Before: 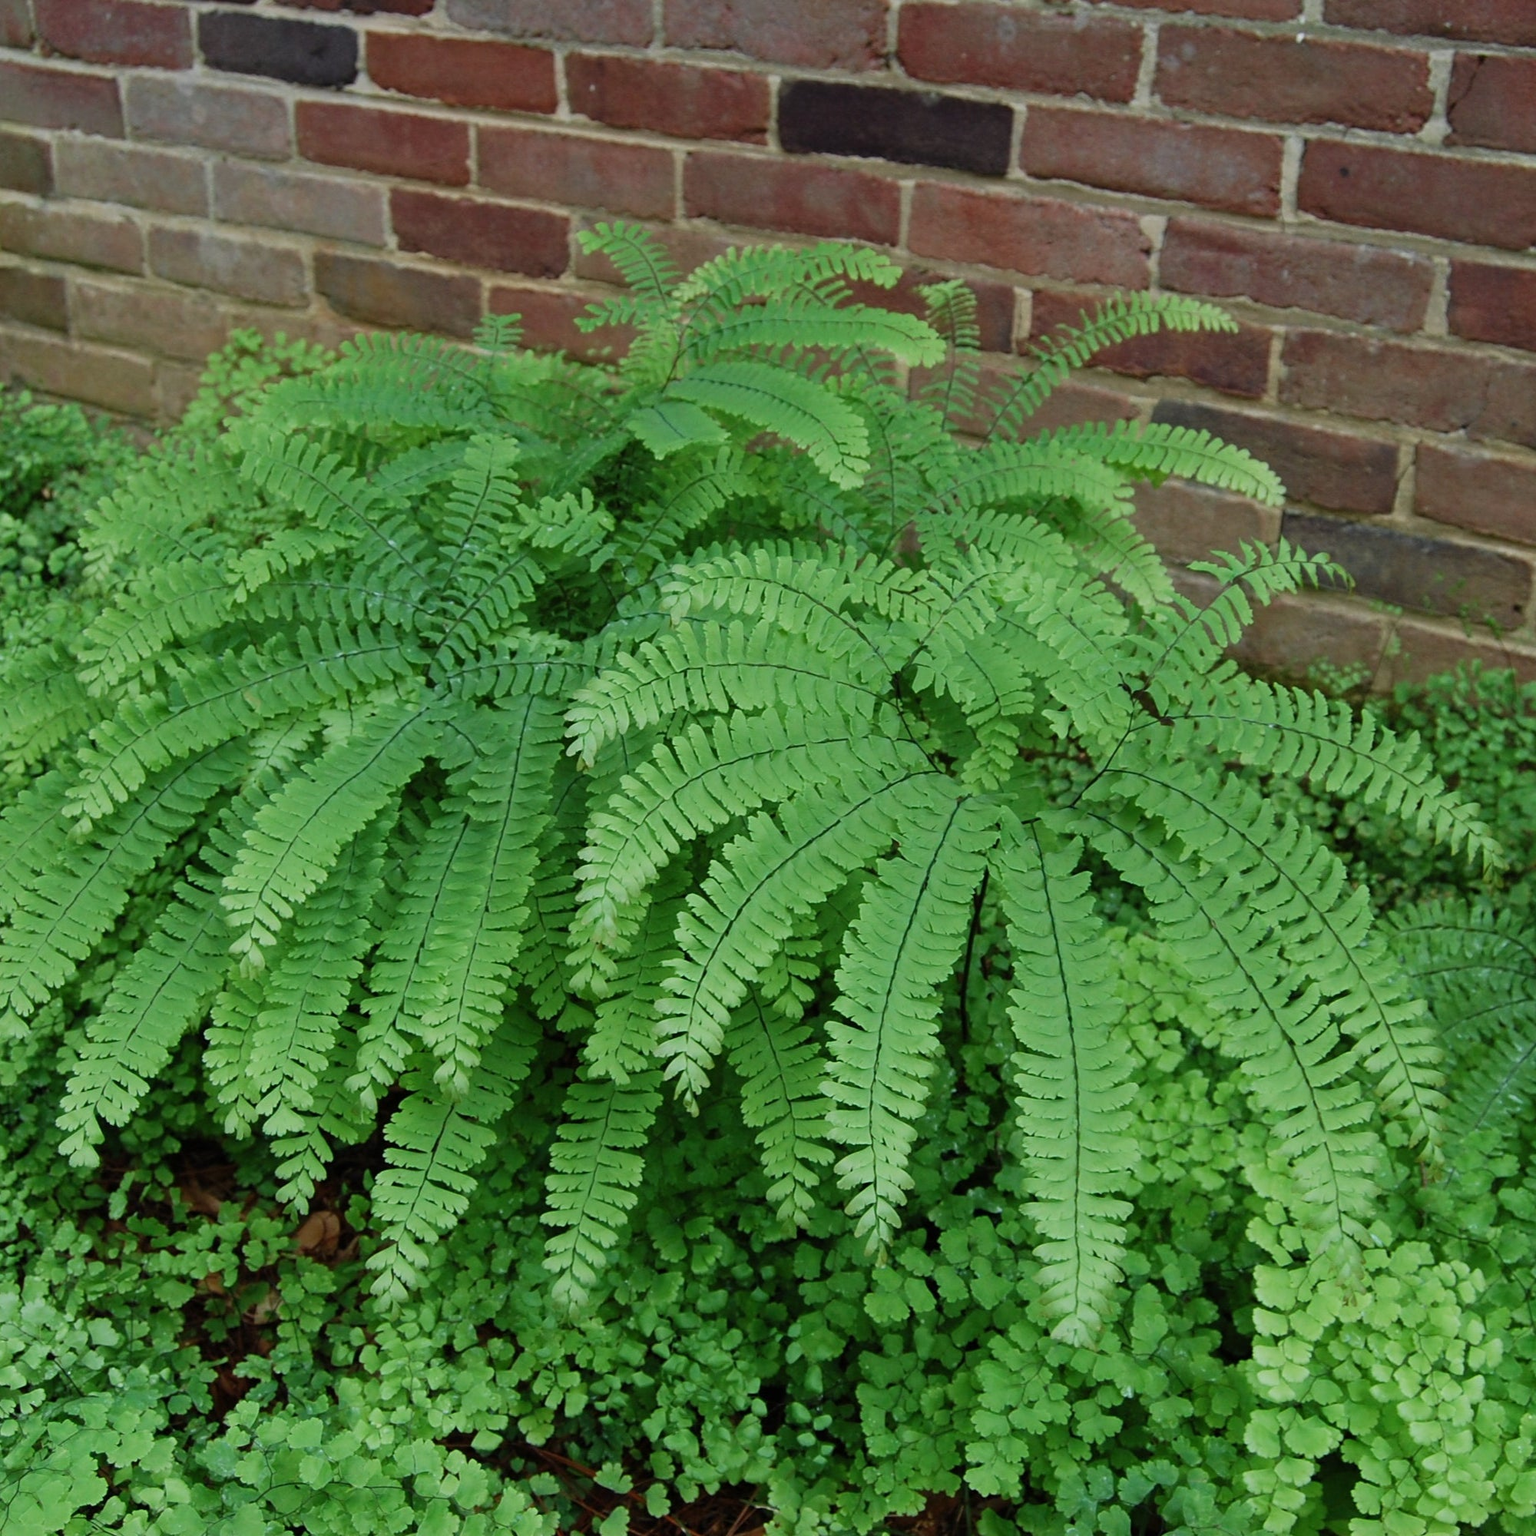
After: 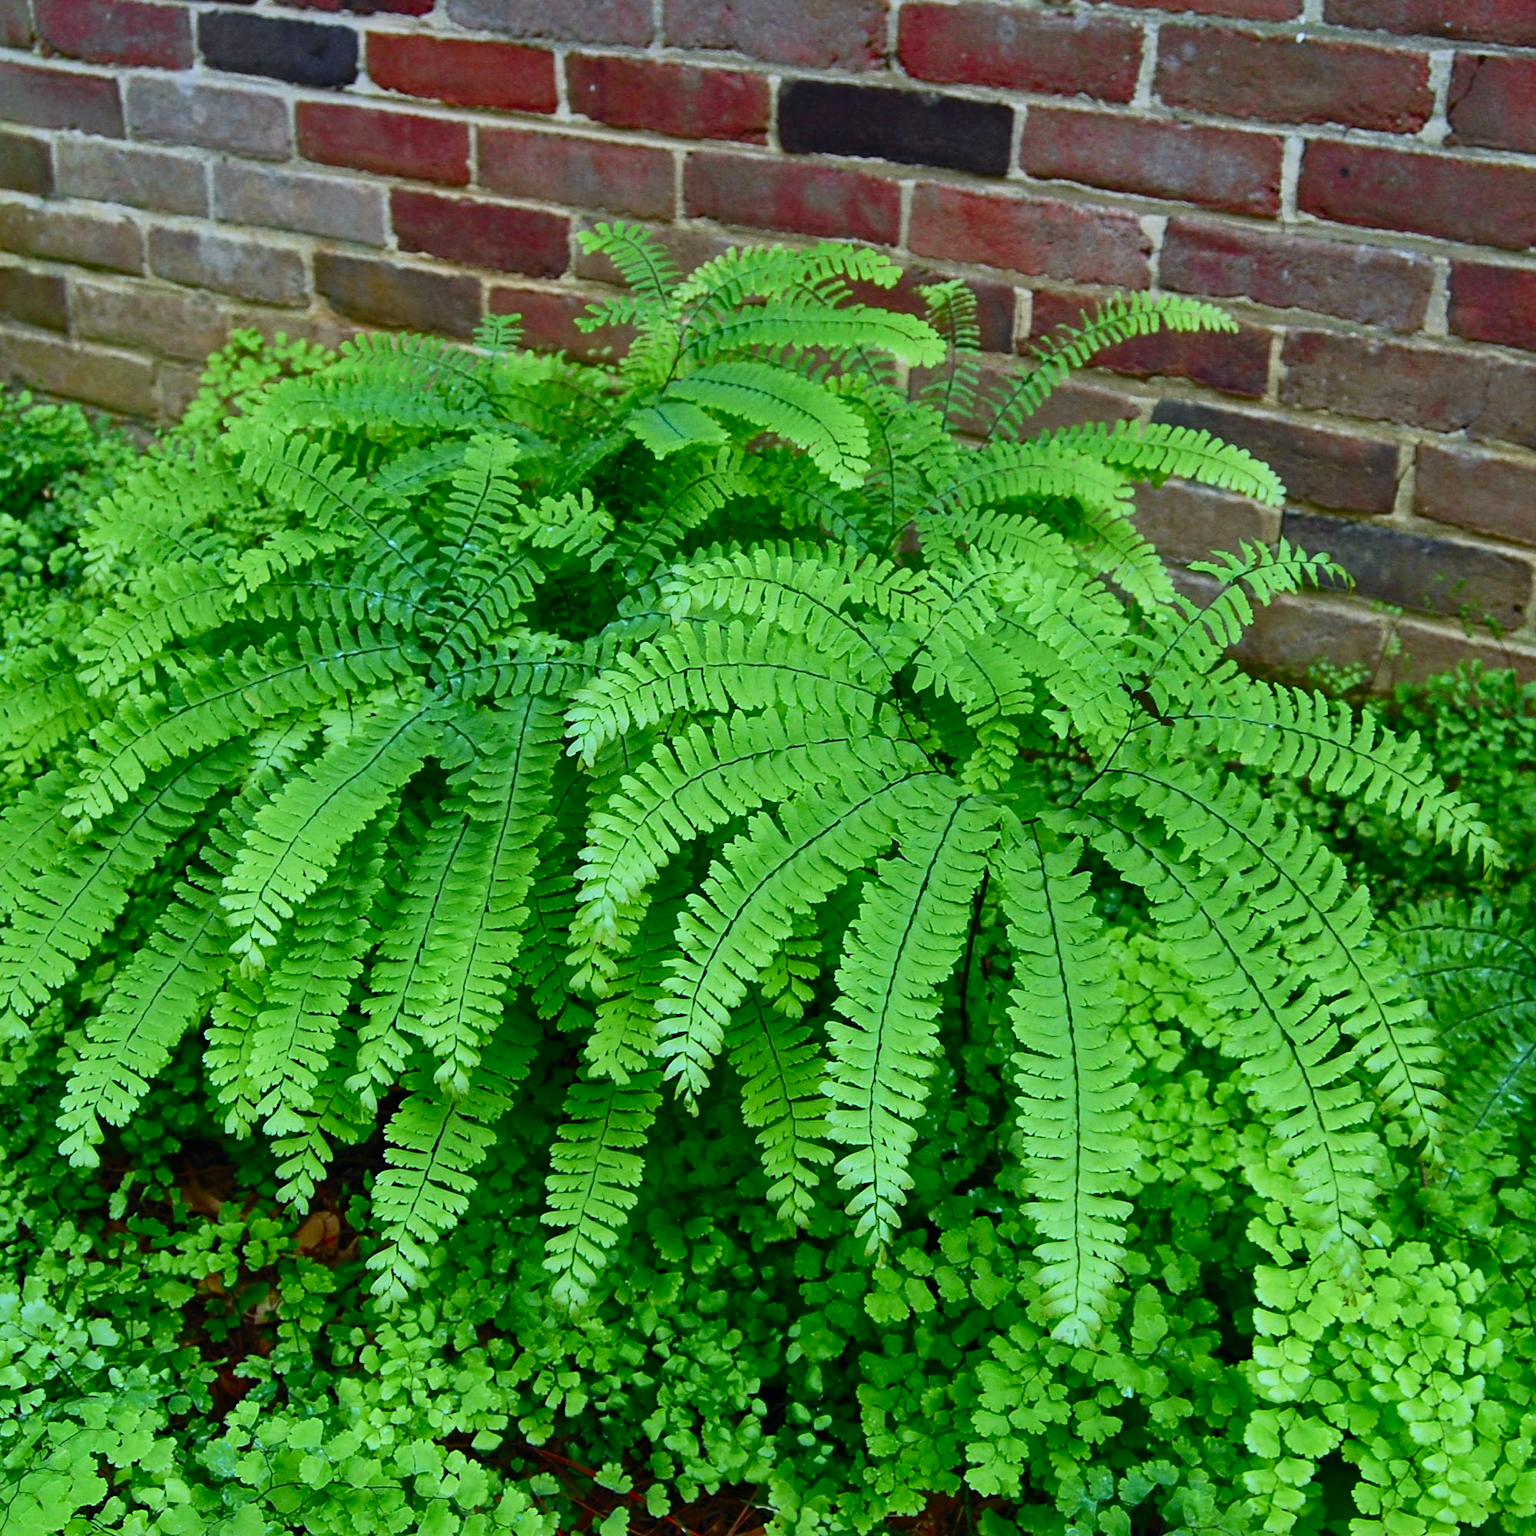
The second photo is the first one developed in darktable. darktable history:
sharpen: amount 0.2
shadows and highlights: on, module defaults
tone curve: curves: ch0 [(0, 0) (0.187, 0.12) (0.384, 0.363) (0.577, 0.681) (0.735, 0.881) (0.864, 0.959) (1, 0.987)]; ch1 [(0, 0) (0.402, 0.36) (0.476, 0.466) (0.501, 0.501) (0.518, 0.514) (0.564, 0.614) (0.614, 0.664) (0.741, 0.829) (1, 1)]; ch2 [(0, 0) (0.429, 0.387) (0.483, 0.481) (0.503, 0.501) (0.522, 0.531) (0.564, 0.605) (0.615, 0.697) (0.702, 0.774) (1, 0.895)], color space Lab, independent channels
white balance: red 0.931, blue 1.11
